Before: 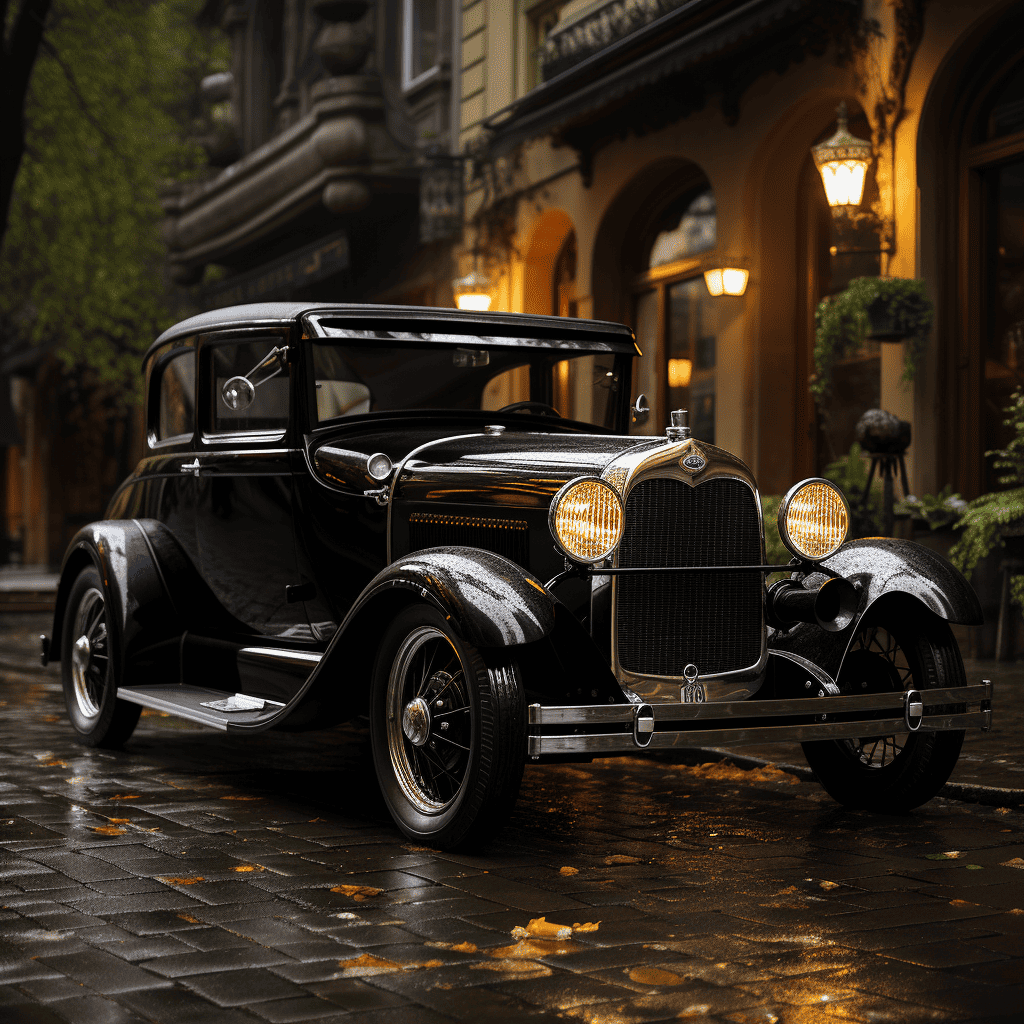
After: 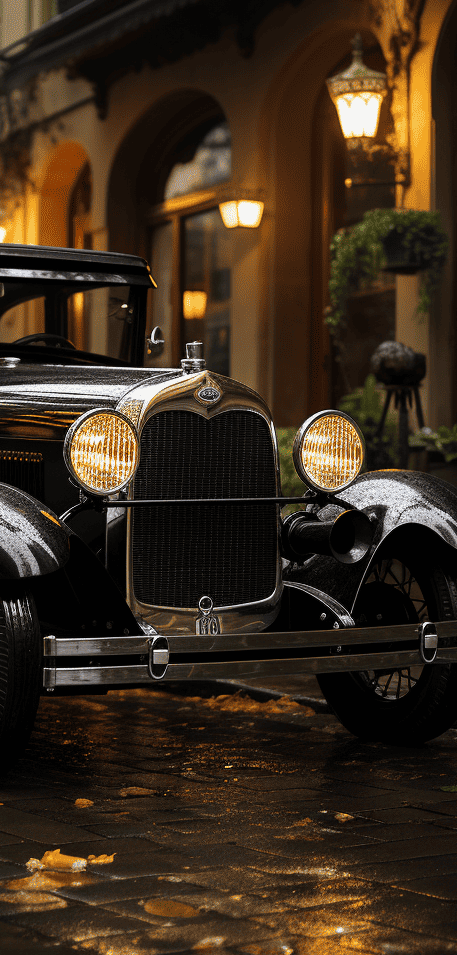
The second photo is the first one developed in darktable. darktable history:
crop: left 47.407%, top 6.683%, right 7.887%
